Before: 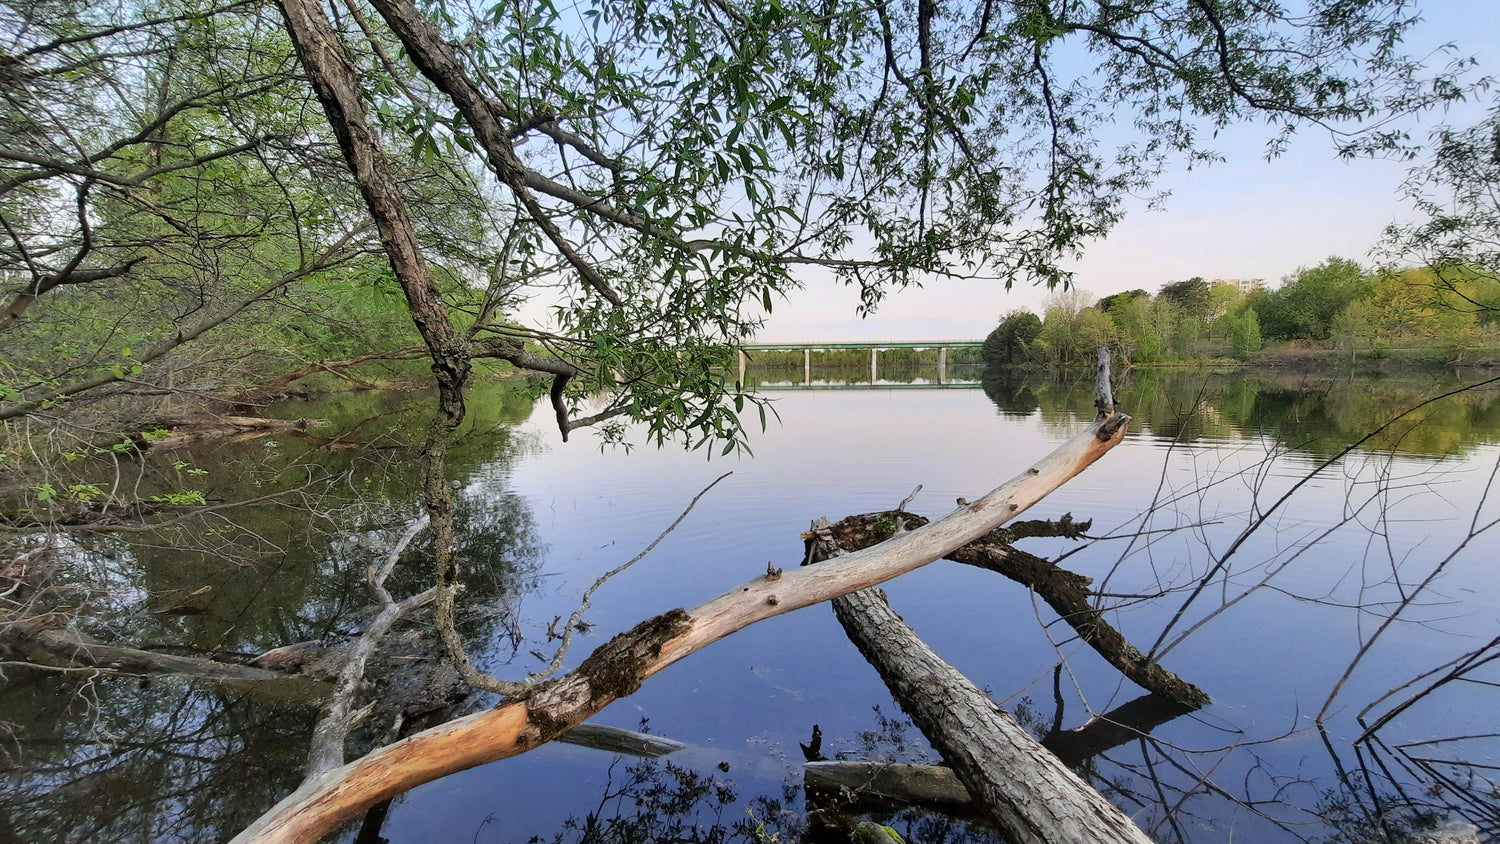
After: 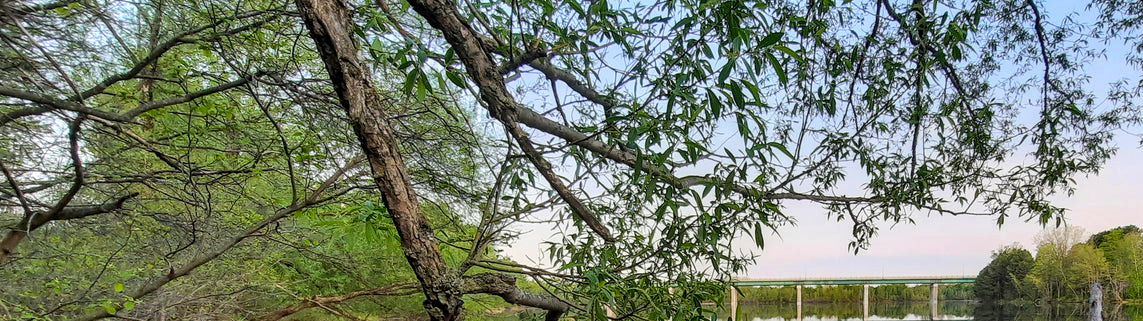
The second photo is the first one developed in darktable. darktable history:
crop: left 0.579%, top 7.627%, right 23.167%, bottom 54.275%
local contrast: on, module defaults
color balance rgb: perceptual saturation grading › global saturation 20%, global vibrance 20%
